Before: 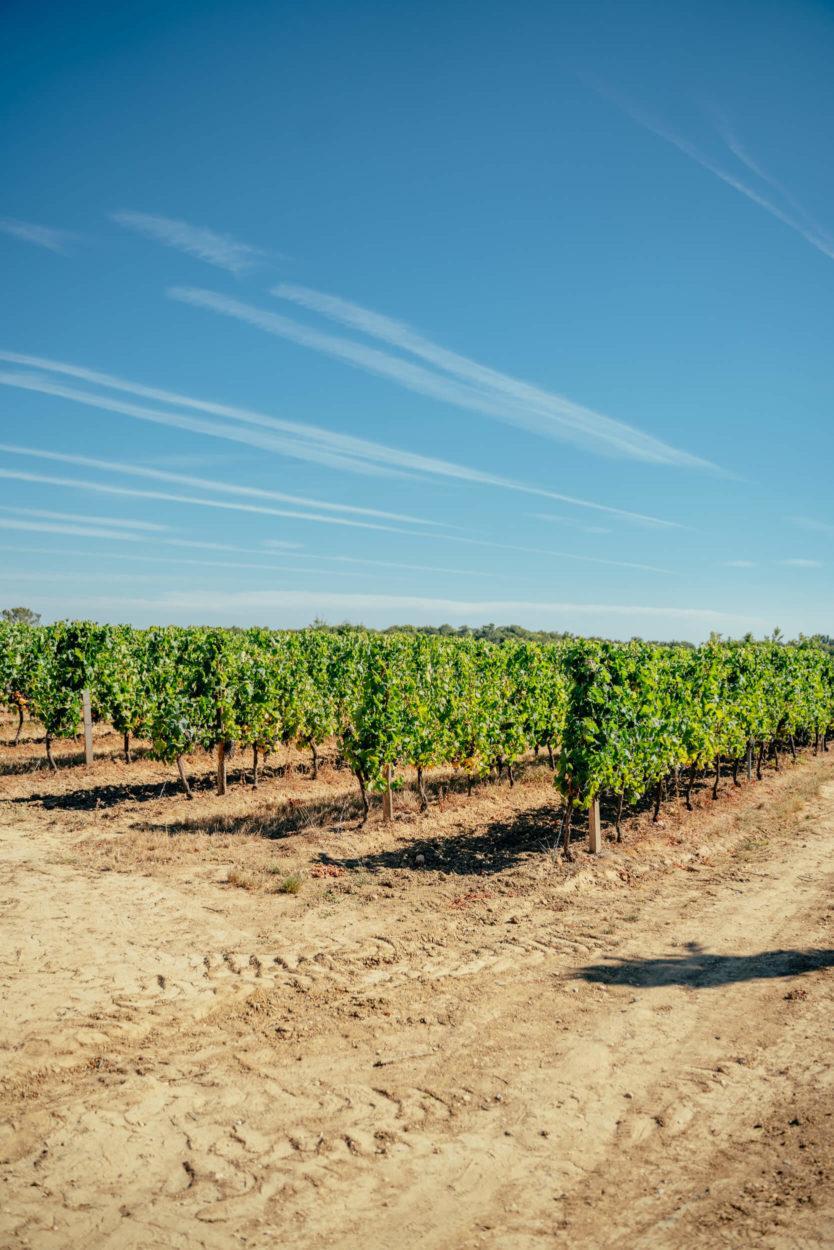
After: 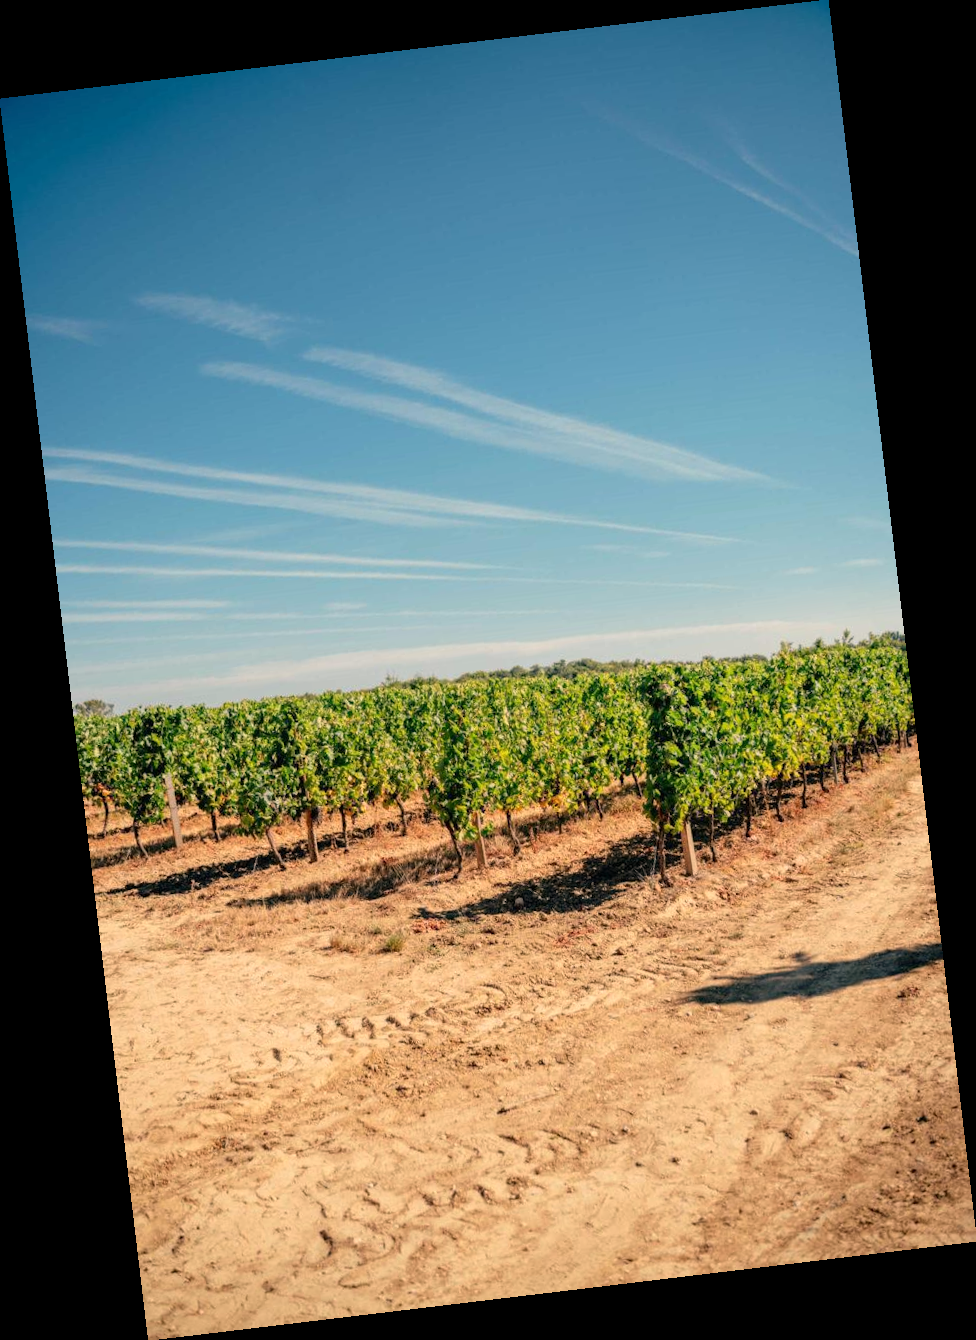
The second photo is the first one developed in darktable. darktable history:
rotate and perspective: rotation -6.83°, automatic cropping off
white balance: red 1.127, blue 0.943
